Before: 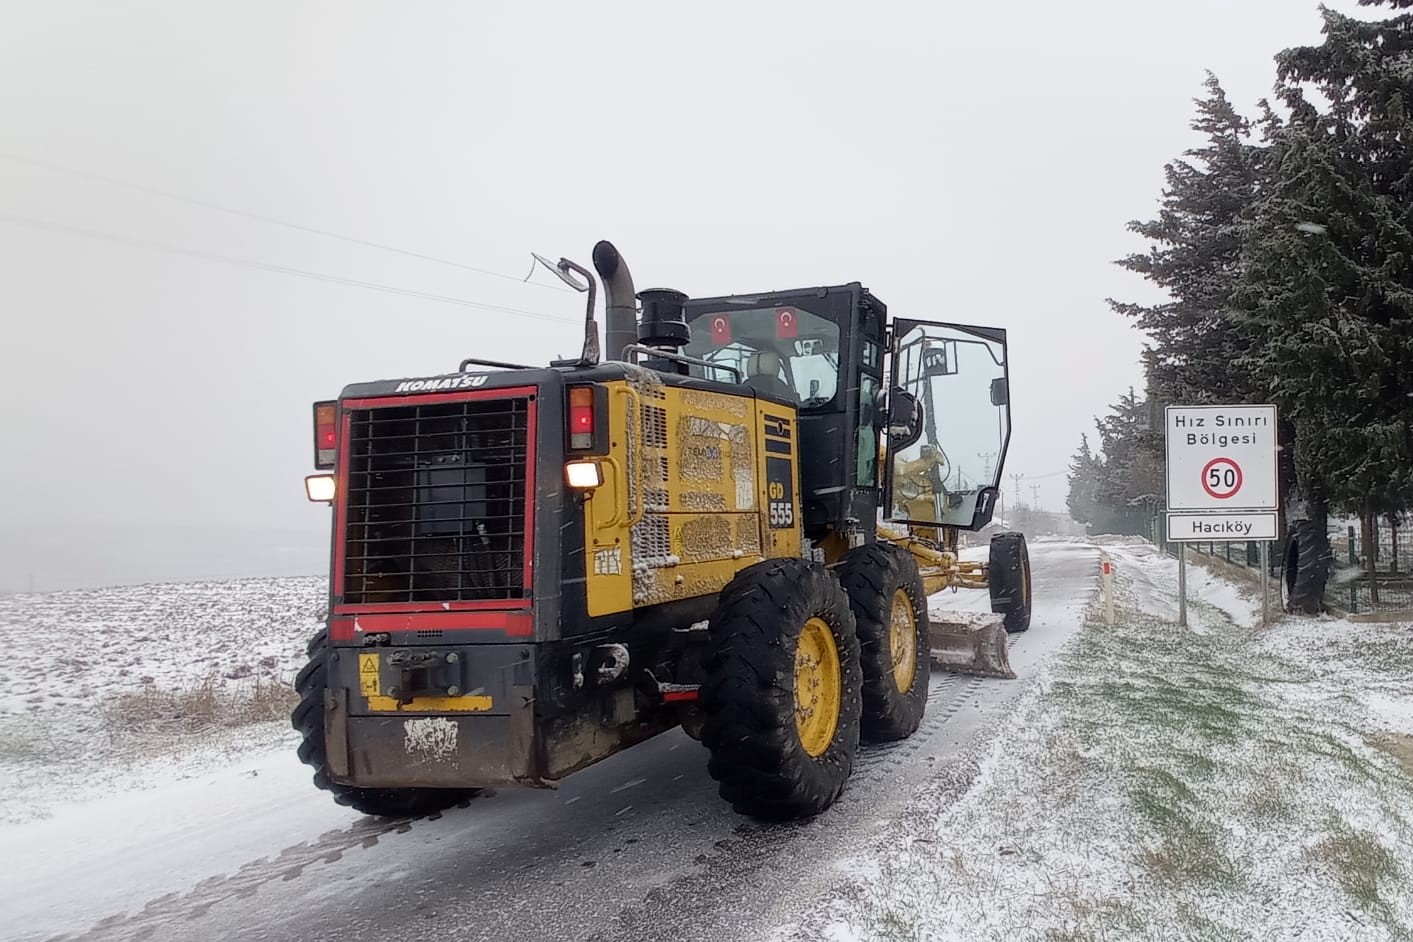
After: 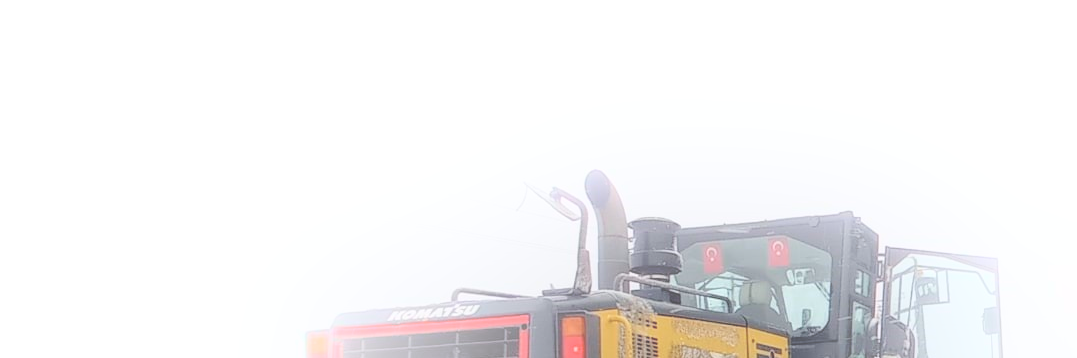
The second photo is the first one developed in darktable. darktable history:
contrast brightness saturation: brightness 0.13
crop: left 0.579%, top 7.627%, right 23.167%, bottom 54.275%
bloom: on, module defaults
